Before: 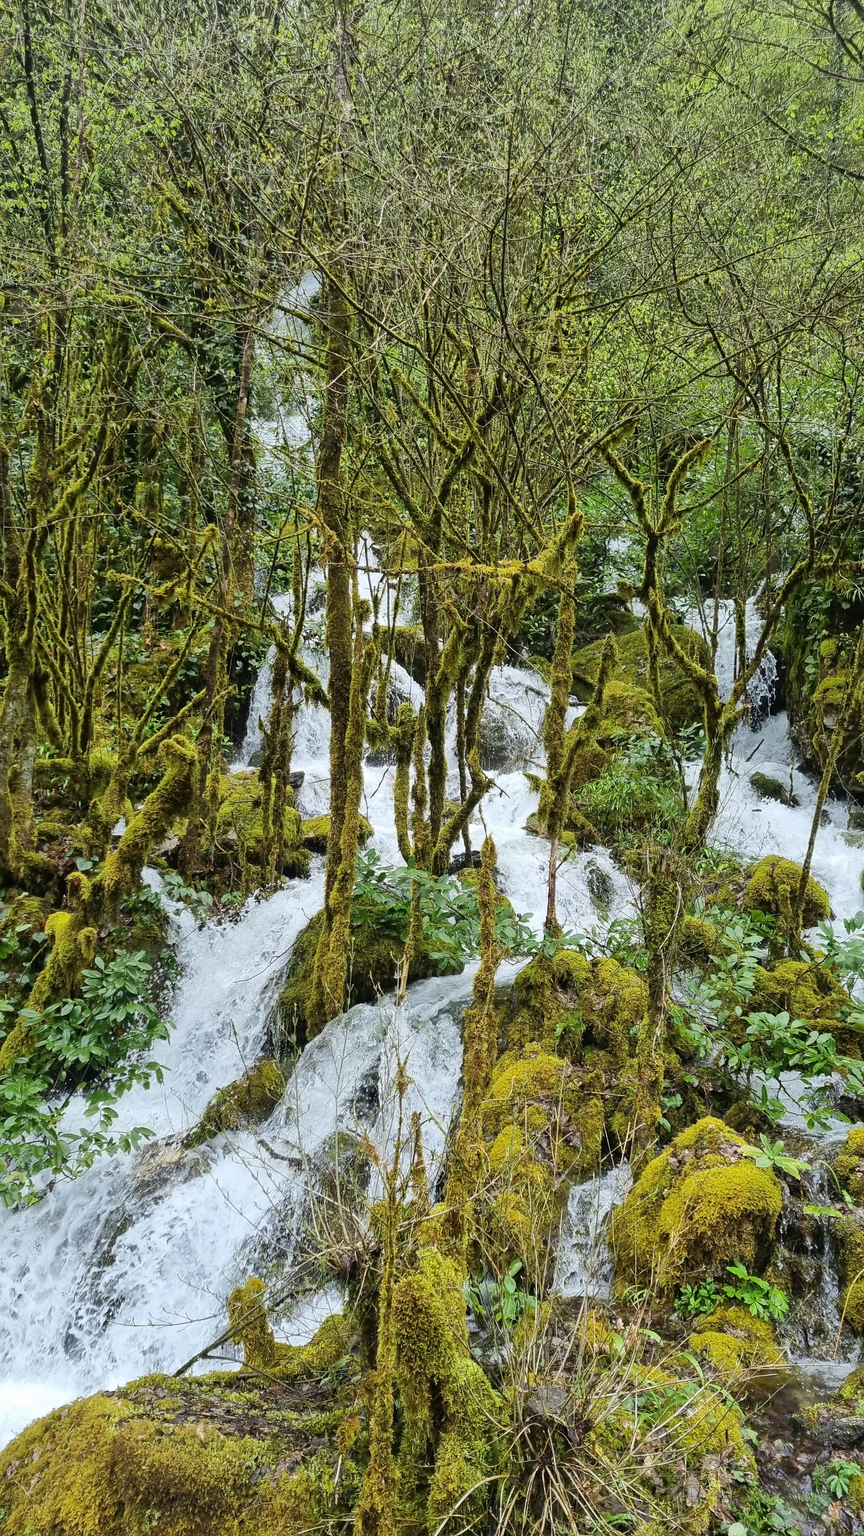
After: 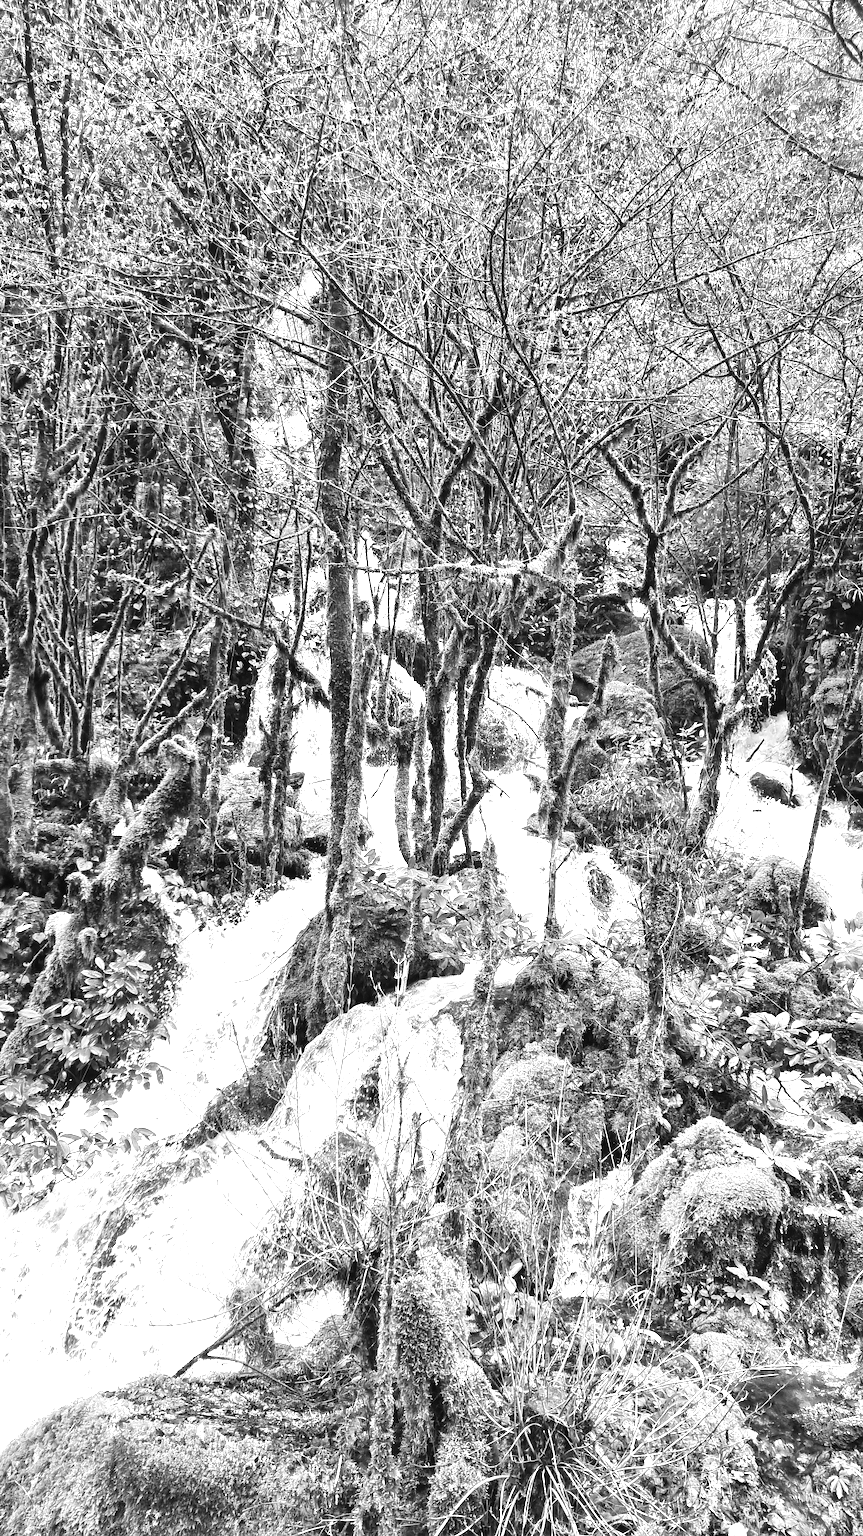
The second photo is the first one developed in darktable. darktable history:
monochrome: a -3.63, b -0.465
tone equalizer: -8 EV -0.417 EV, -7 EV -0.389 EV, -6 EV -0.333 EV, -5 EV -0.222 EV, -3 EV 0.222 EV, -2 EV 0.333 EV, -1 EV 0.389 EV, +0 EV 0.417 EV, edges refinement/feathering 500, mask exposure compensation -1.57 EV, preserve details no
exposure: black level correction 0, exposure 0.9 EV, compensate exposure bias true, compensate highlight preservation false
